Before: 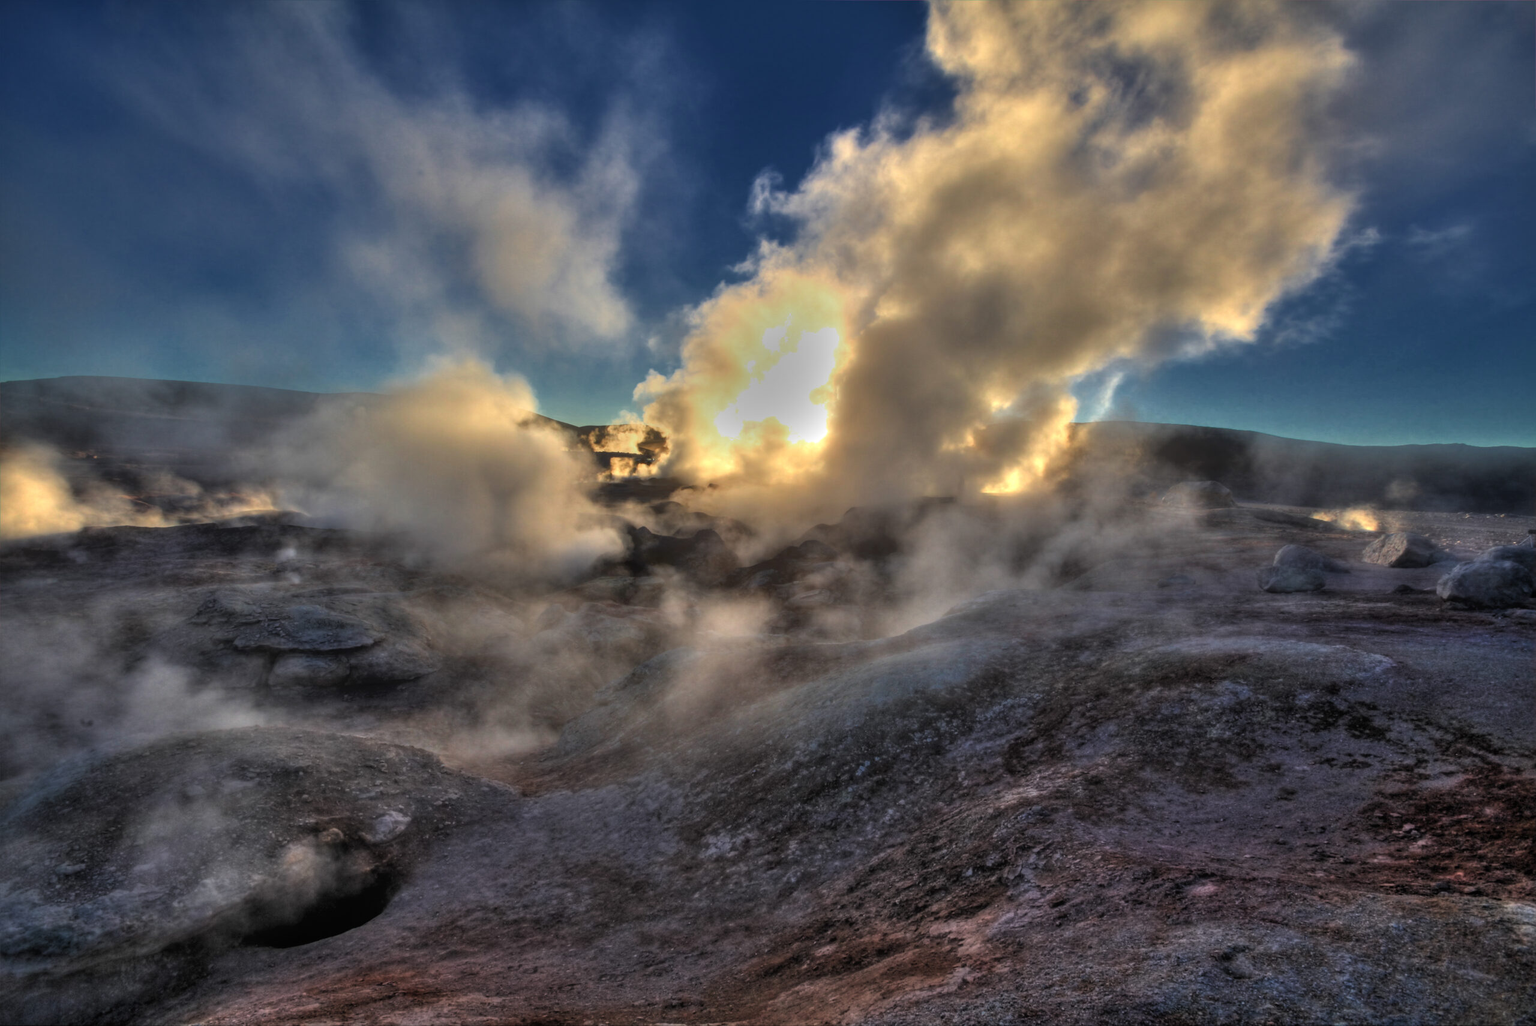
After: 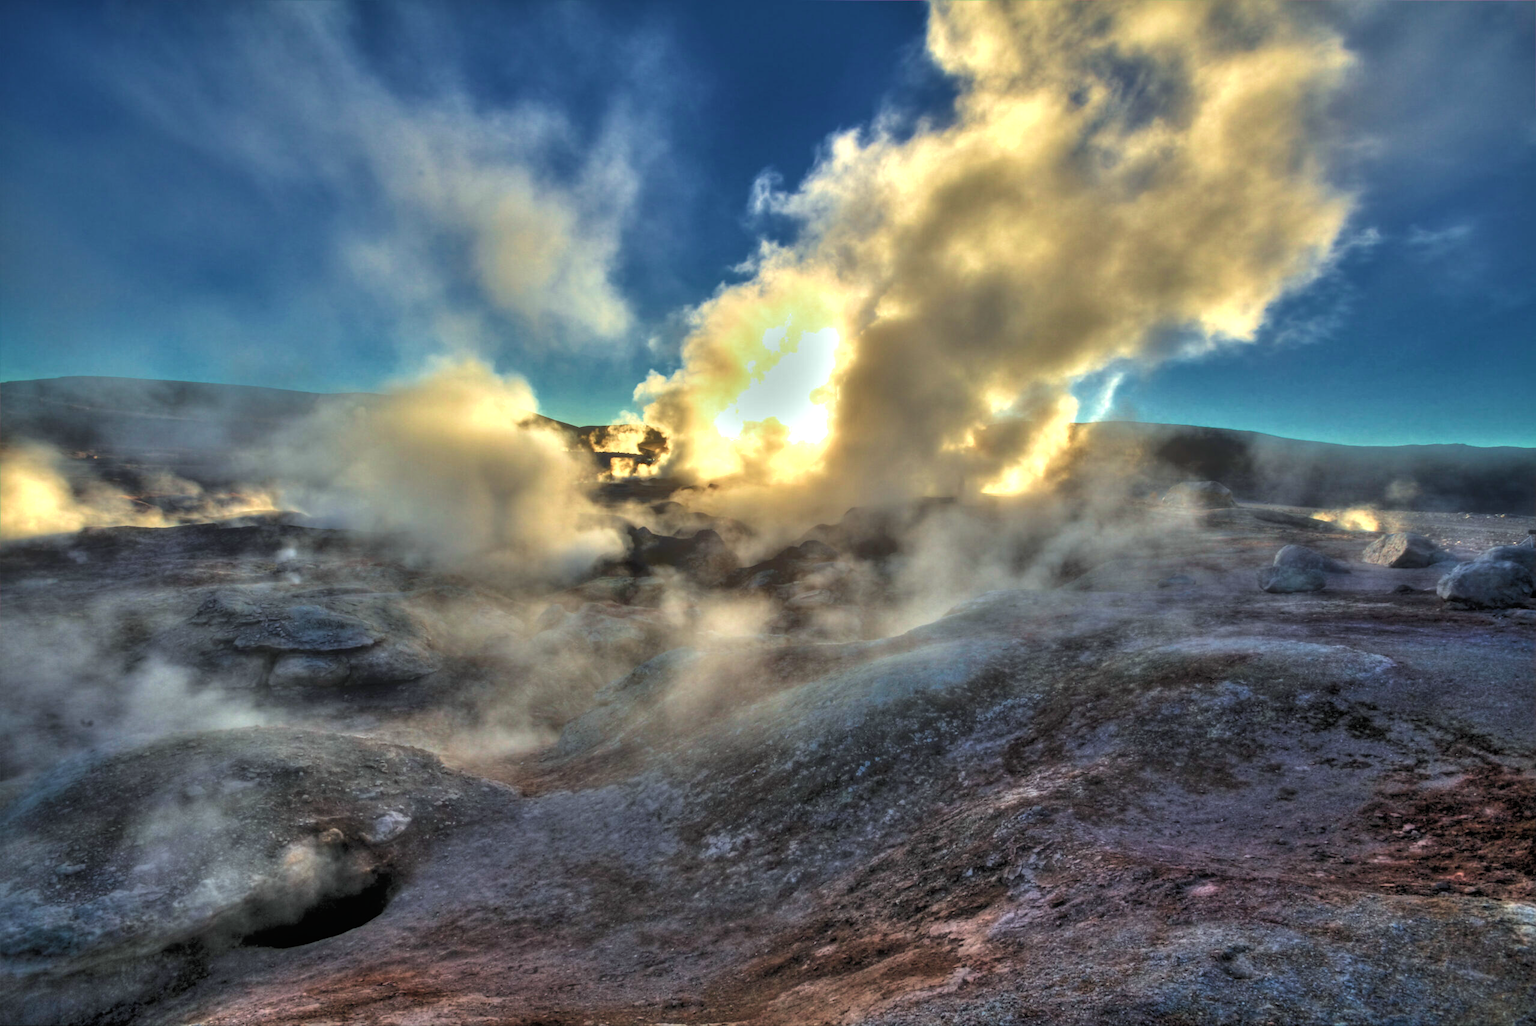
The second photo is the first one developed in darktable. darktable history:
tone equalizer: -8 EV -1.88 EV, -7 EV -1.13 EV, -6 EV -1.6 EV
shadows and highlights: shadows 13.76, white point adjustment 1.31, soften with gaussian
exposure: black level correction 0, exposure 0.691 EV, compensate highlight preservation false
velvia: on, module defaults
color correction: highlights a* -6.87, highlights b* 0.671
